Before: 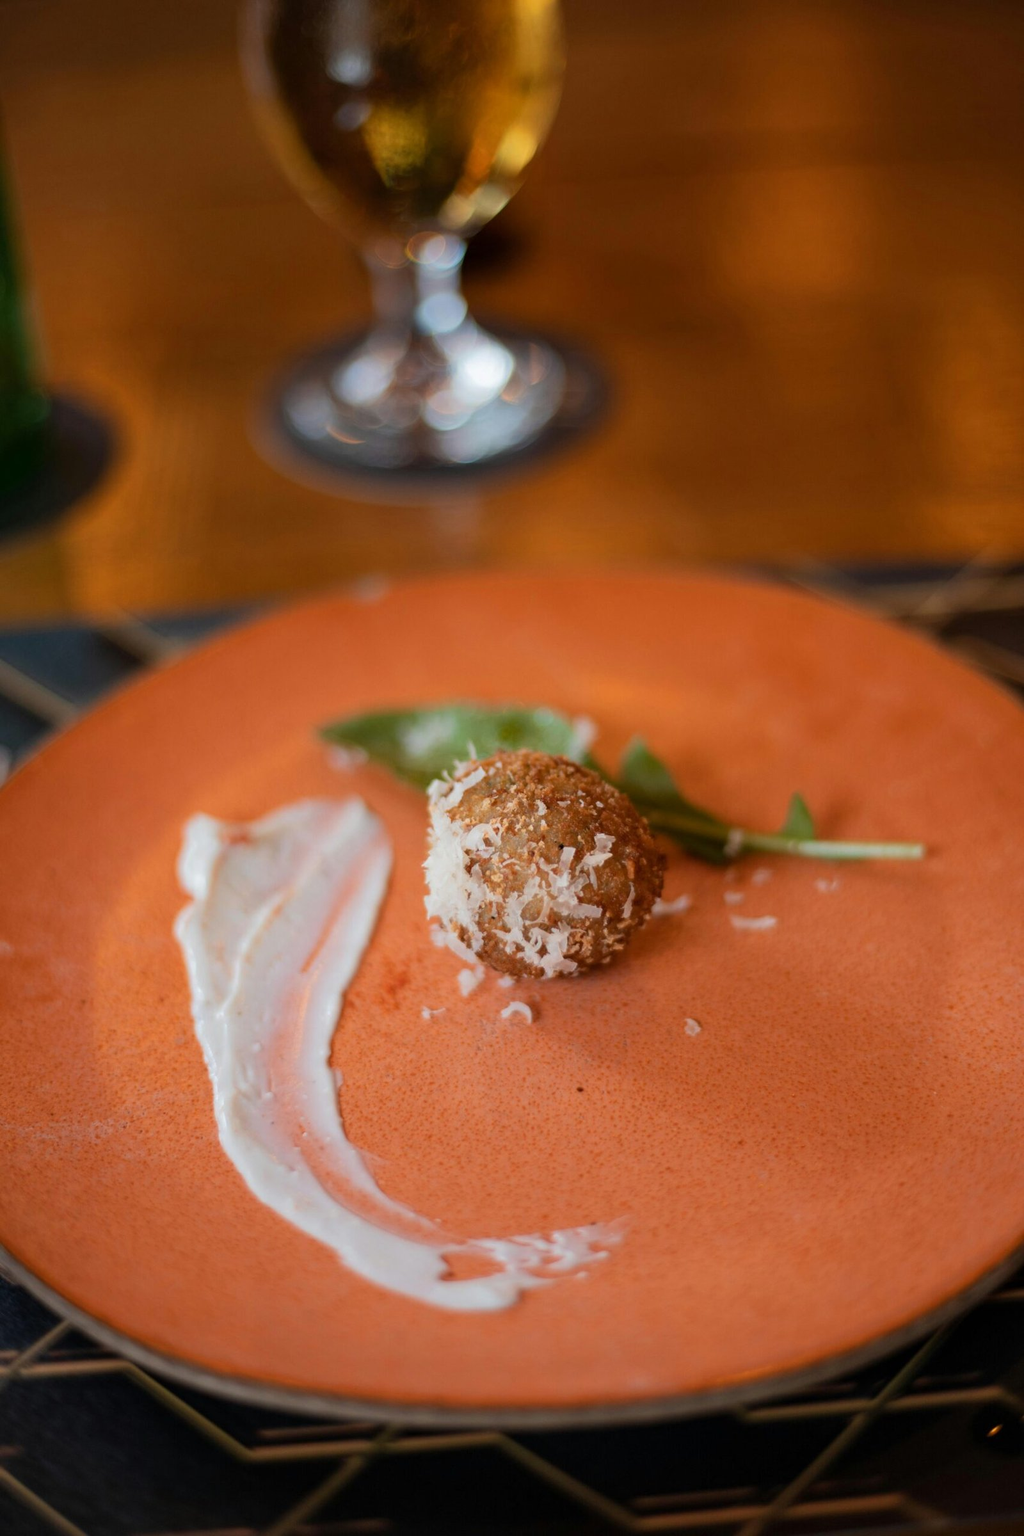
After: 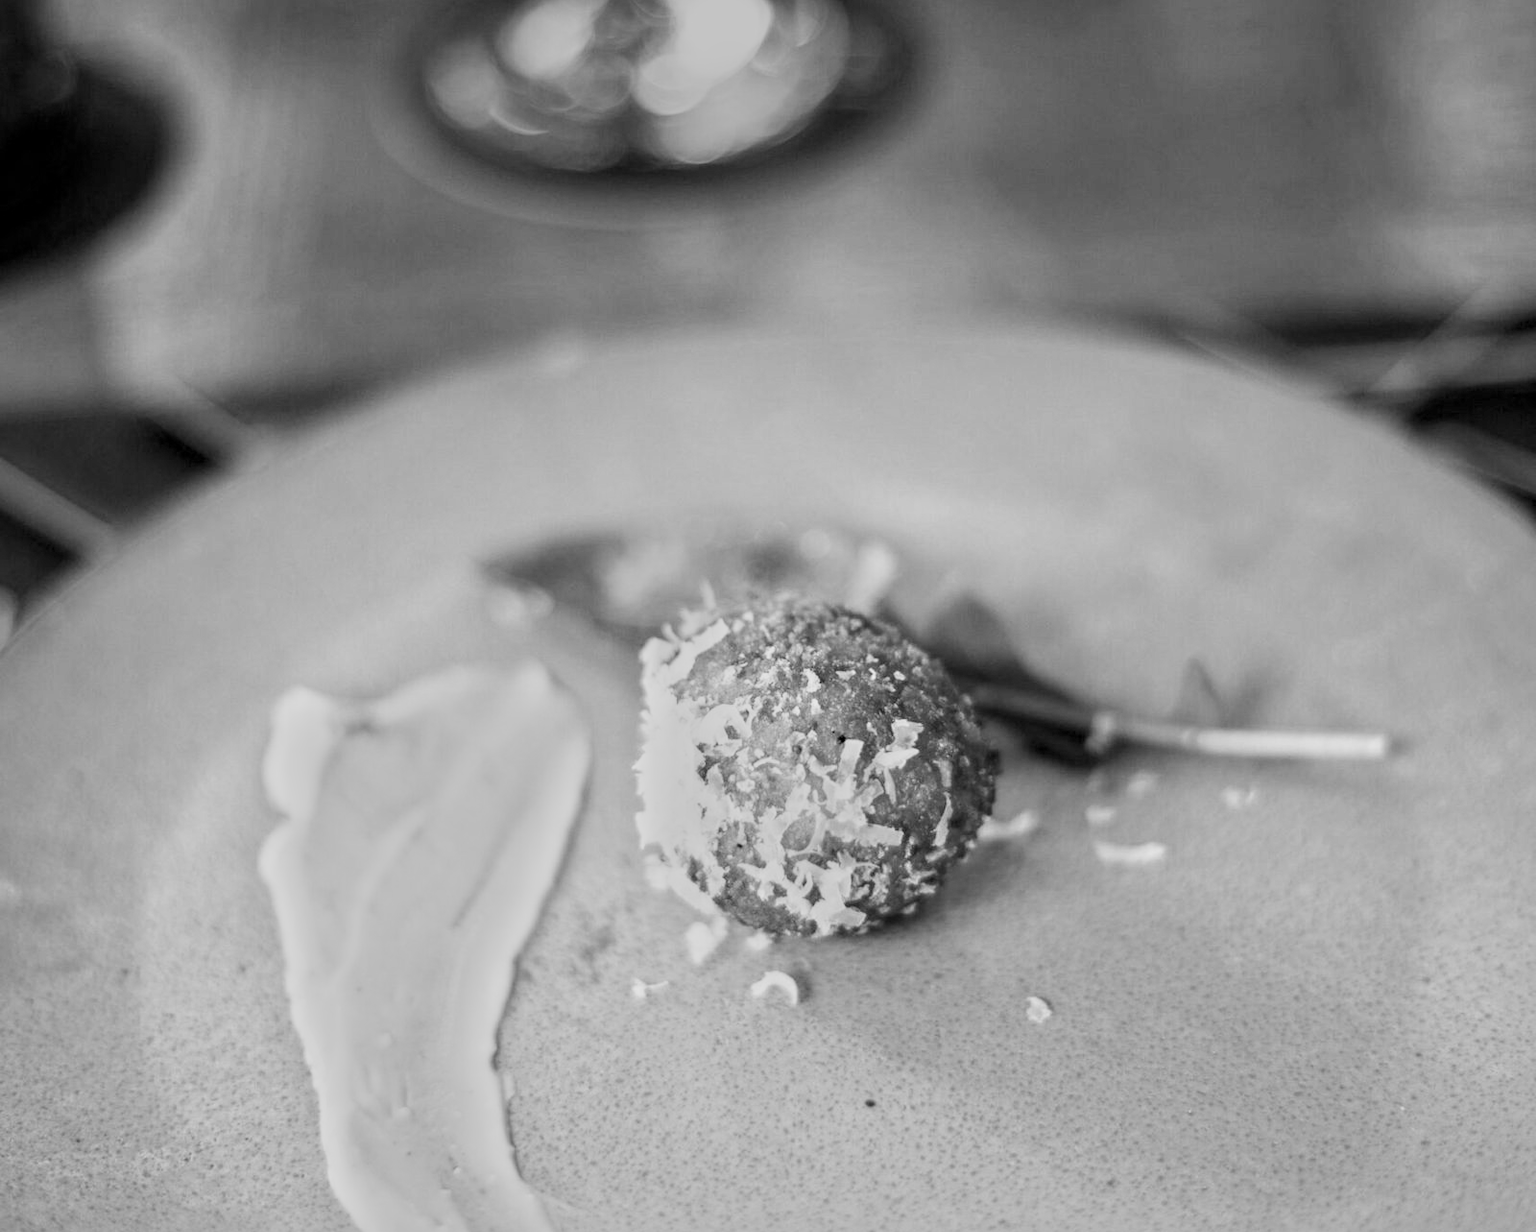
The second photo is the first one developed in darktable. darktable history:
filmic rgb: middle gray luminance 12.74%, black relative exposure -10.13 EV, white relative exposure 3.47 EV, threshold 6 EV, target black luminance 0%, hardness 5.74, latitude 44.69%, contrast 1.221, highlights saturation mix 5%, shadows ↔ highlights balance 26.78%, add noise in highlights 0, preserve chrominance no, color science v3 (2019), use custom middle-gray values true, iterations of high-quality reconstruction 0, contrast in highlights soft, enable highlight reconstruction true
local contrast: on, module defaults
exposure: black level correction 0, exposure 0.7 EV, compensate exposure bias true, compensate highlight preservation false
monochrome: a 79.32, b 81.83, size 1.1
color calibration: x 0.372, y 0.386, temperature 4283.97 K
crop and rotate: top 23.043%, bottom 23.437%
